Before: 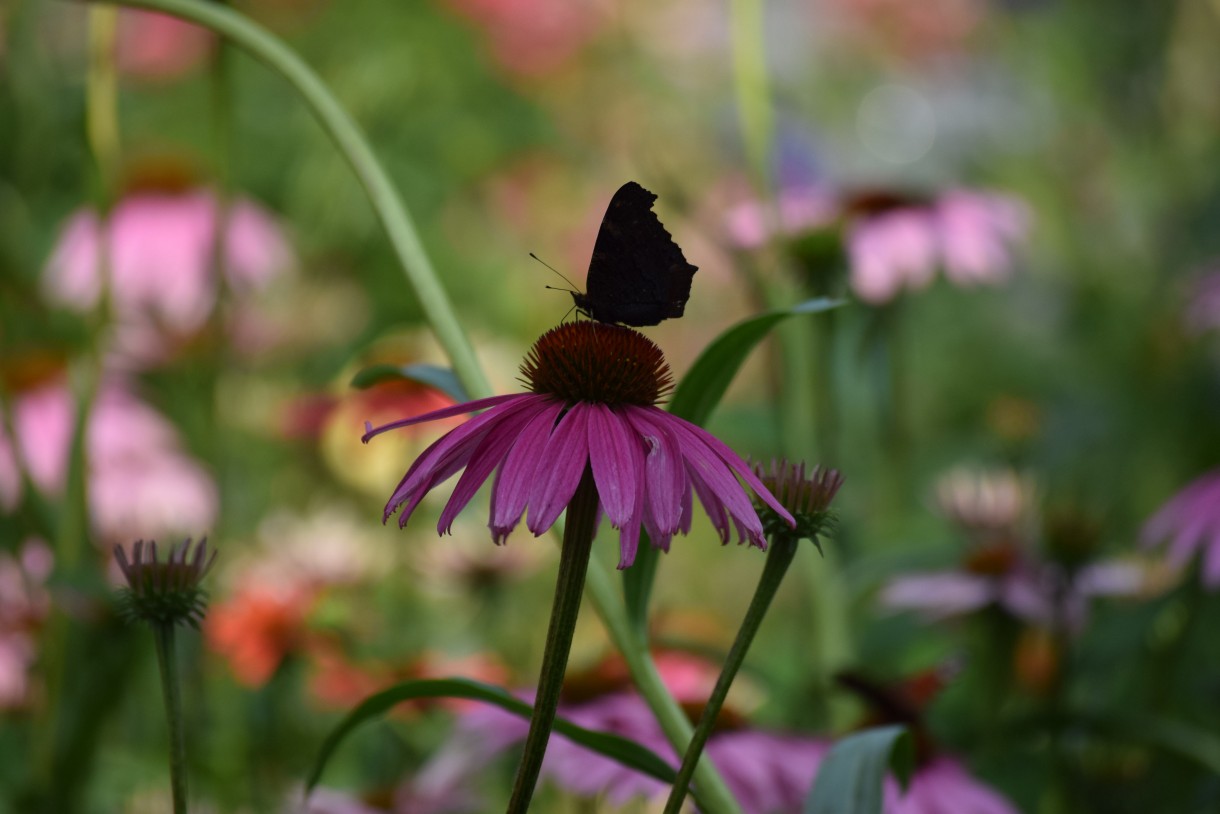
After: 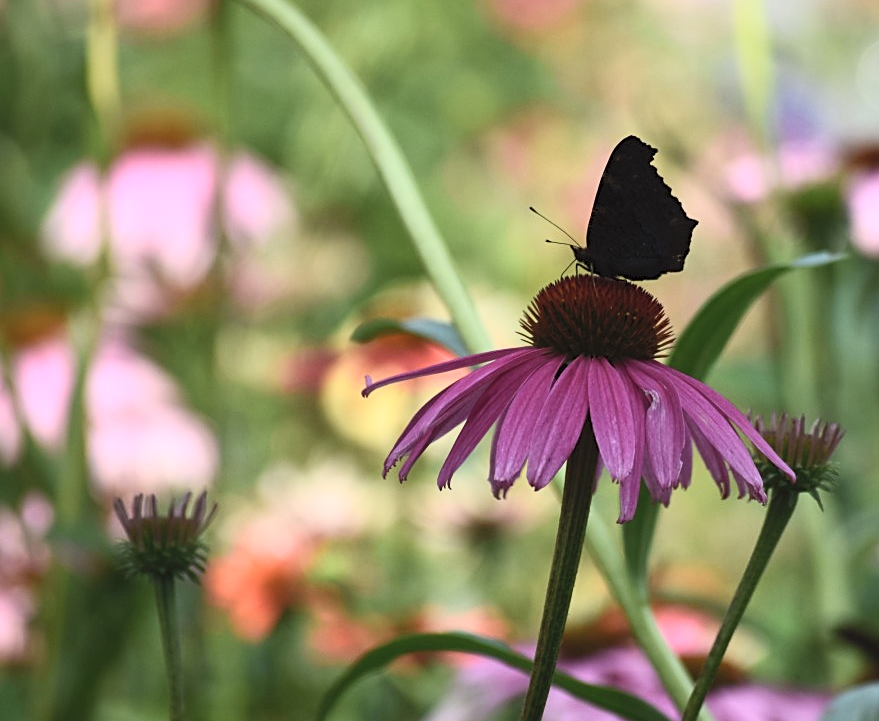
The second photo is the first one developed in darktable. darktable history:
crop: top 5.772%, right 27.912%, bottom 5.555%
contrast brightness saturation: contrast 0.388, brightness 0.518
sharpen: on, module defaults
